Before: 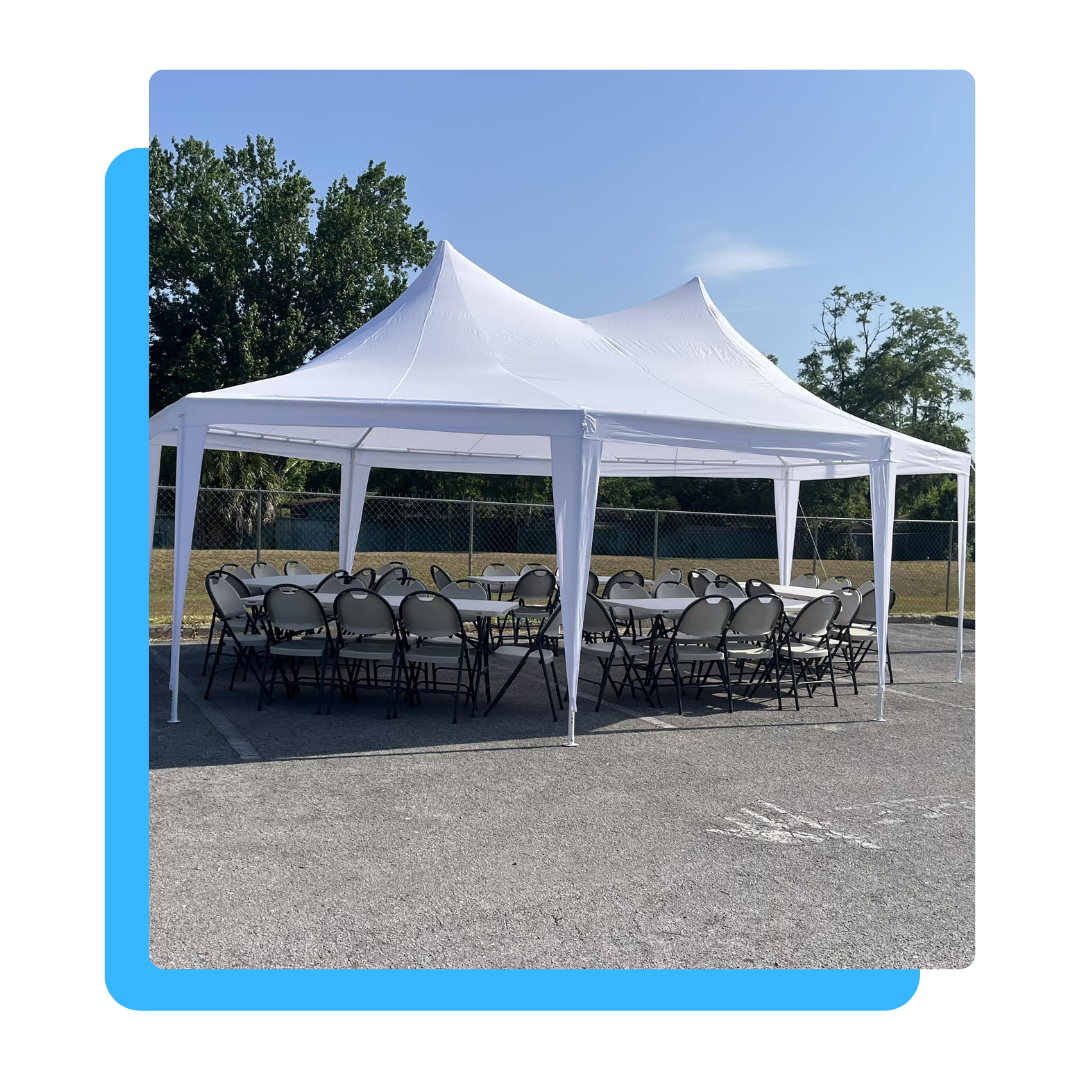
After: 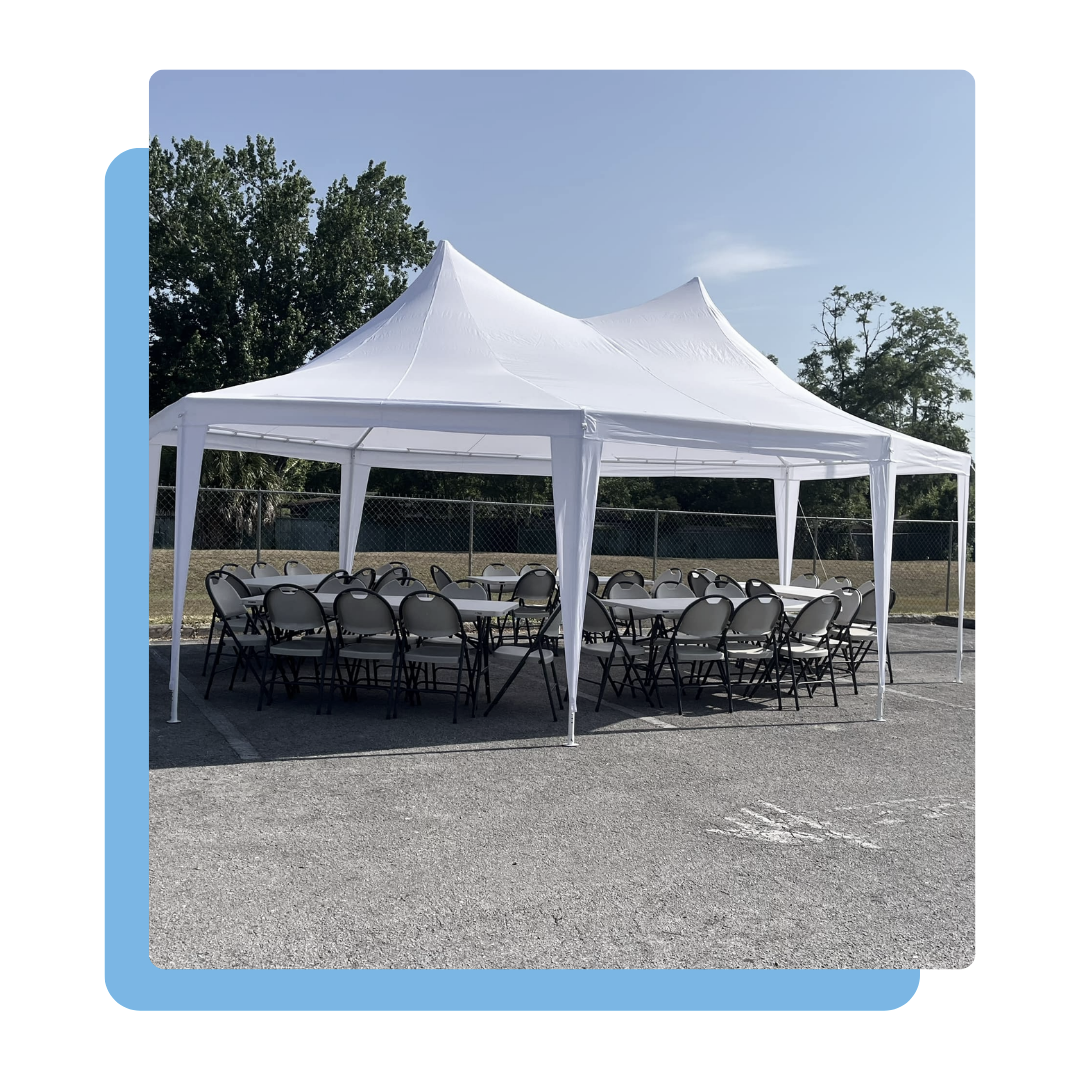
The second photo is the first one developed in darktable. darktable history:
contrast brightness saturation: contrast 0.096, saturation -0.362
